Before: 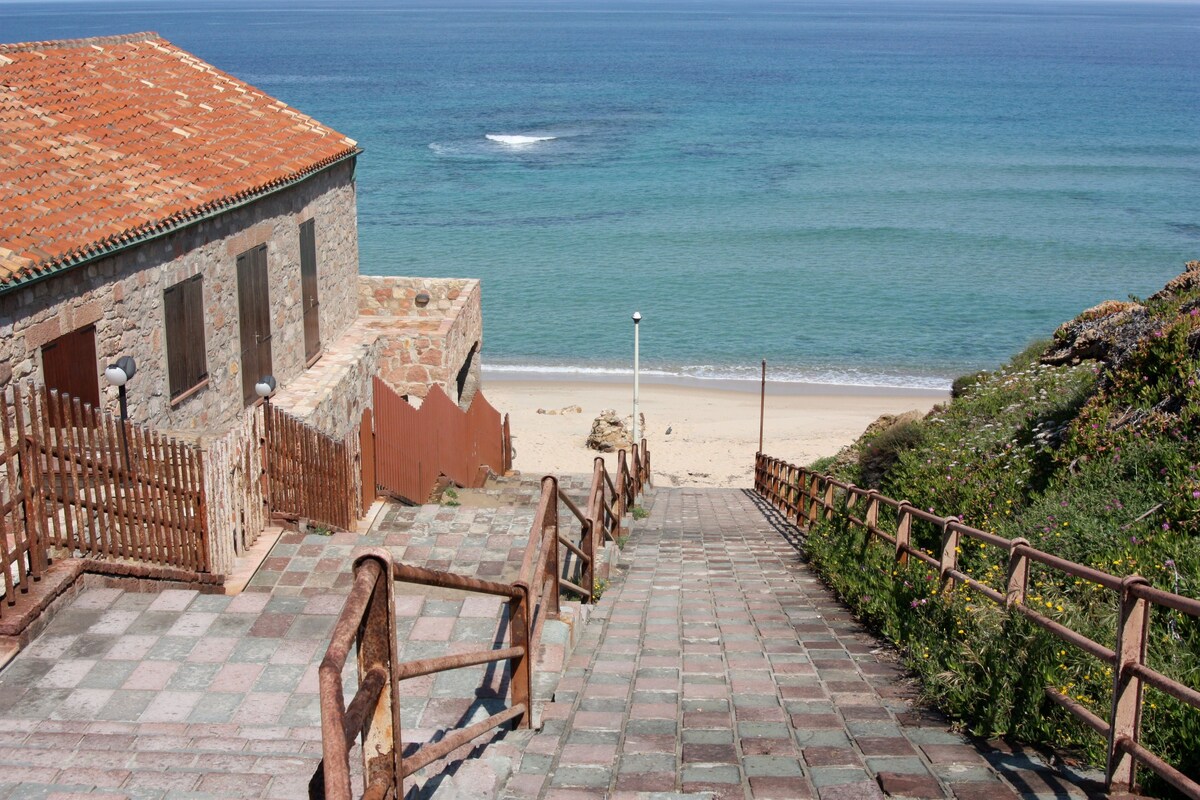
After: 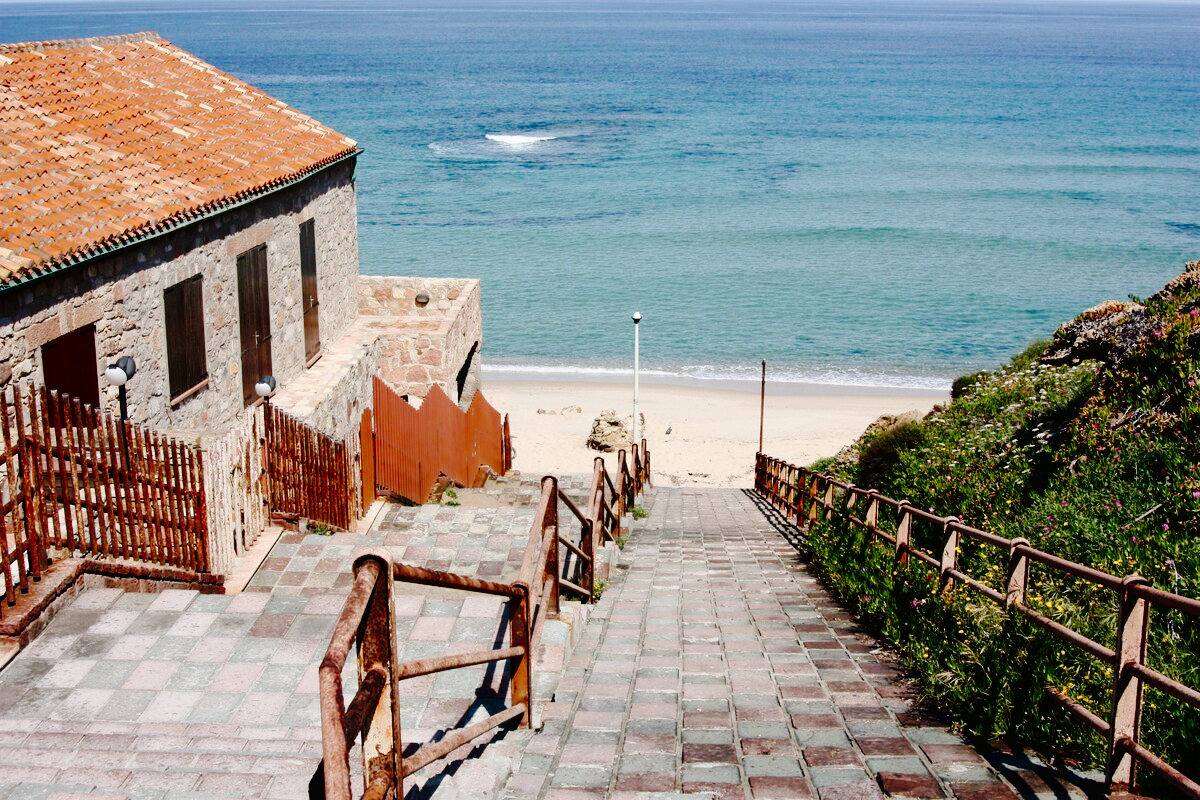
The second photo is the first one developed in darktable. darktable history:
contrast brightness saturation: contrast 0.2, brightness -0.11, saturation 0.1
tone curve: curves: ch0 [(0, 0) (0.003, 0.013) (0.011, 0.012) (0.025, 0.011) (0.044, 0.016) (0.069, 0.029) (0.1, 0.045) (0.136, 0.074) (0.177, 0.123) (0.224, 0.207) (0.277, 0.313) (0.335, 0.414) (0.399, 0.509) (0.468, 0.599) (0.543, 0.663) (0.623, 0.728) (0.709, 0.79) (0.801, 0.854) (0.898, 0.925) (1, 1)], preserve colors none
